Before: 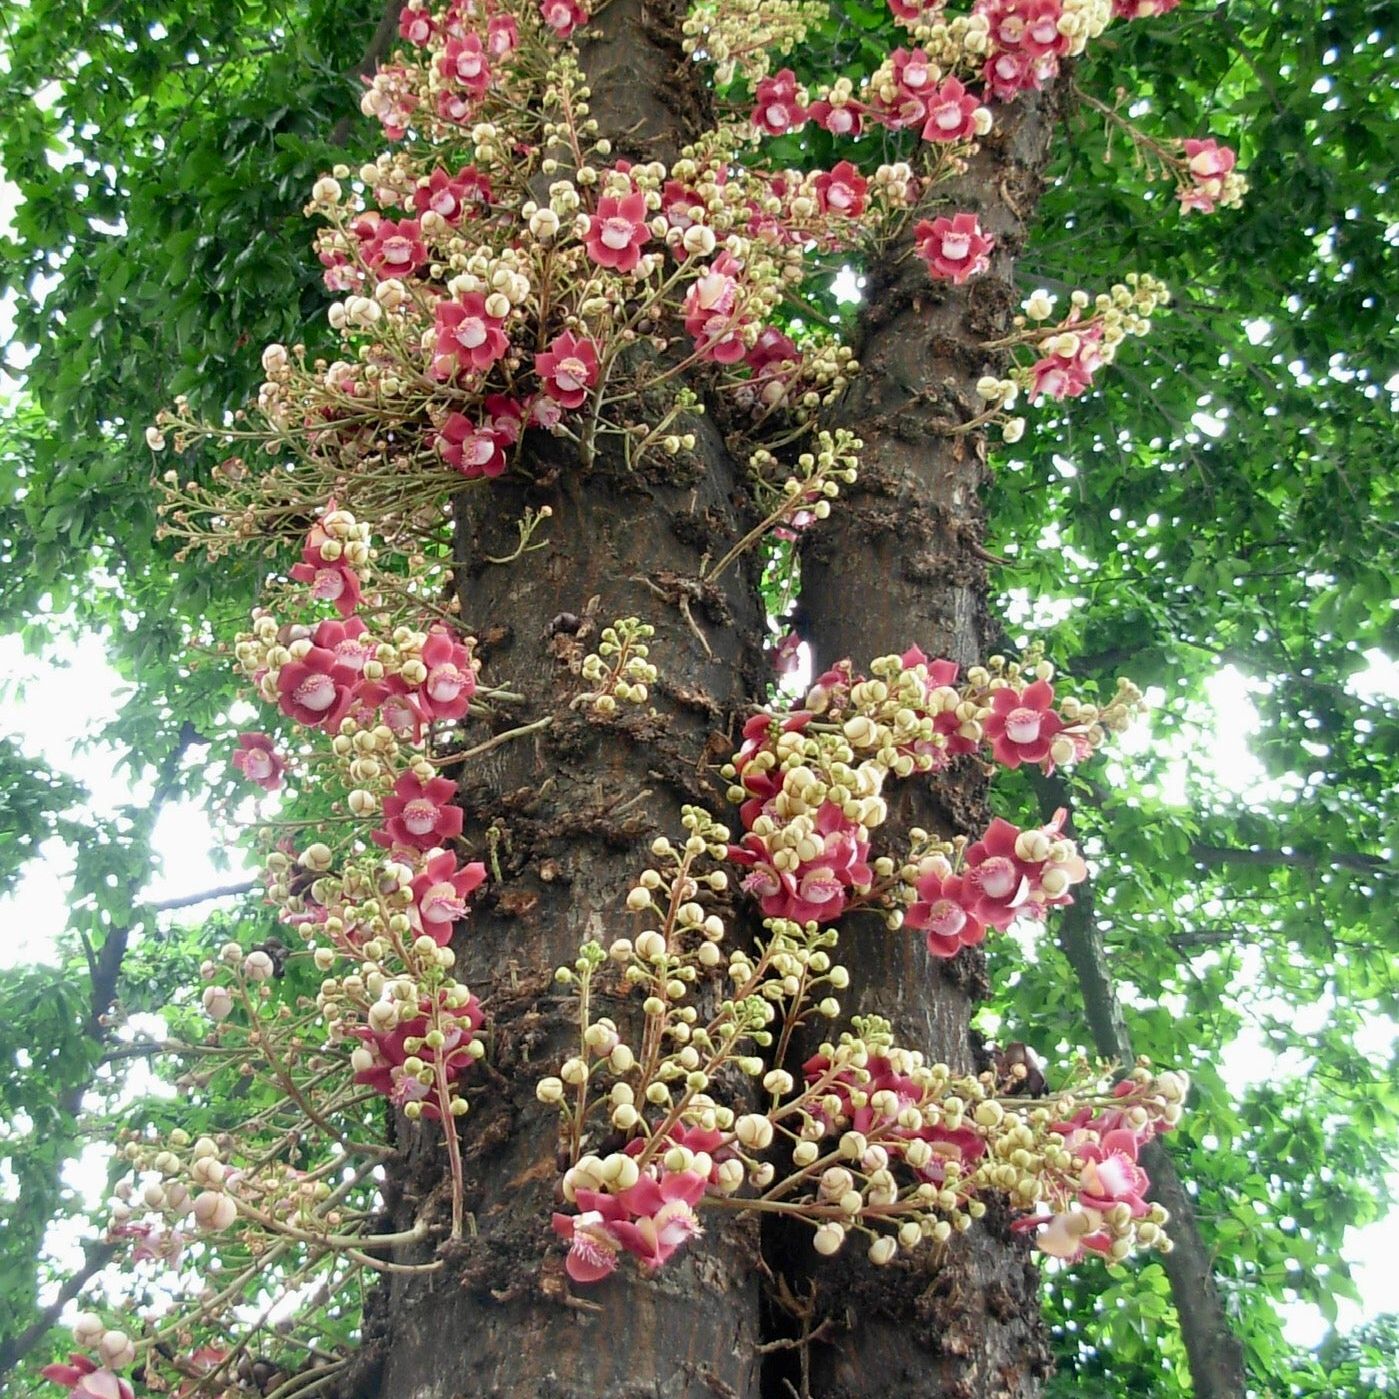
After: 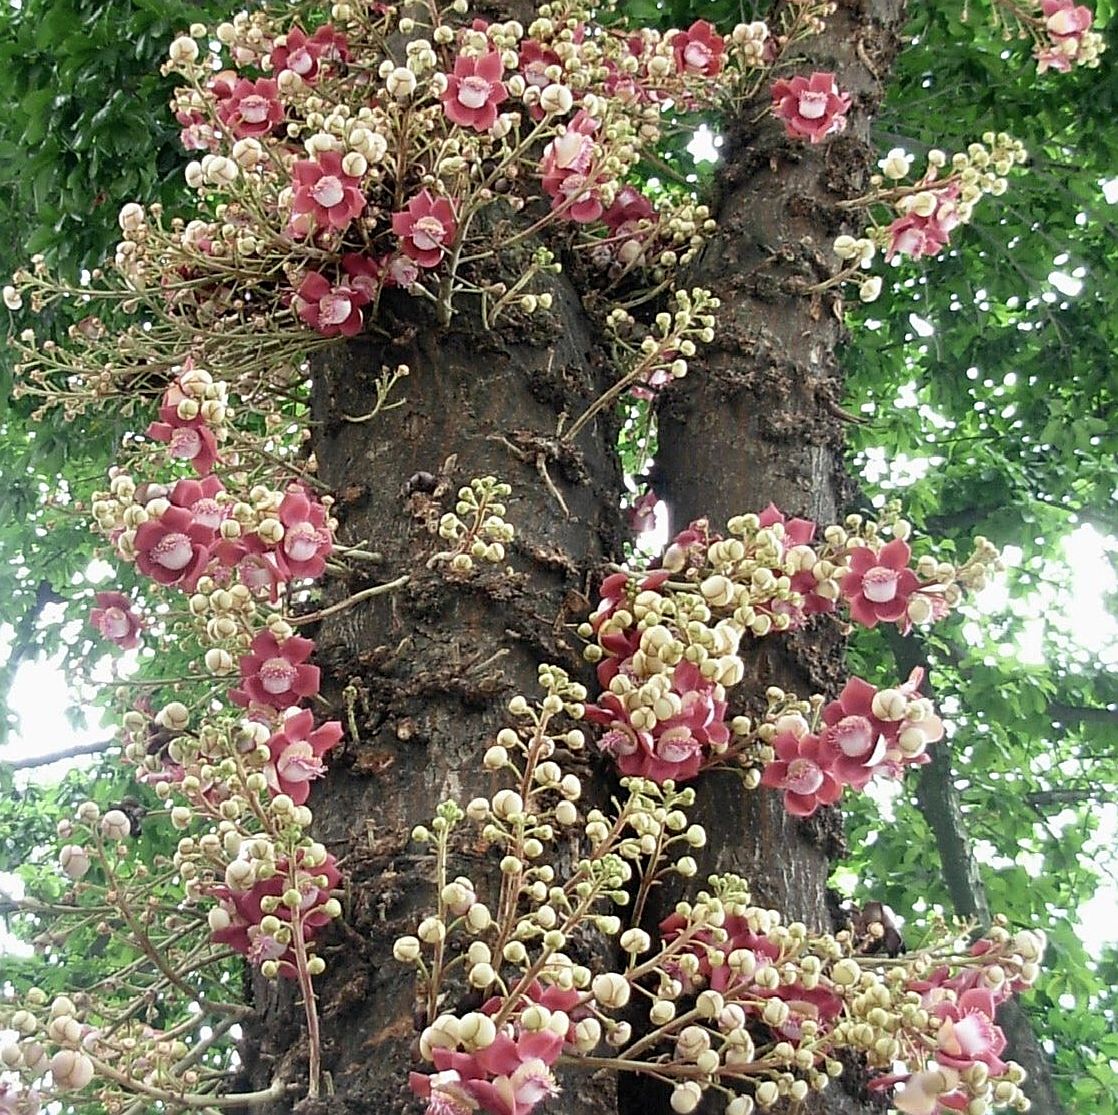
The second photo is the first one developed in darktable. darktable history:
crop and rotate: left 10.258%, top 10.081%, right 9.818%, bottom 10.194%
sharpen: on, module defaults
contrast brightness saturation: saturation -0.179
